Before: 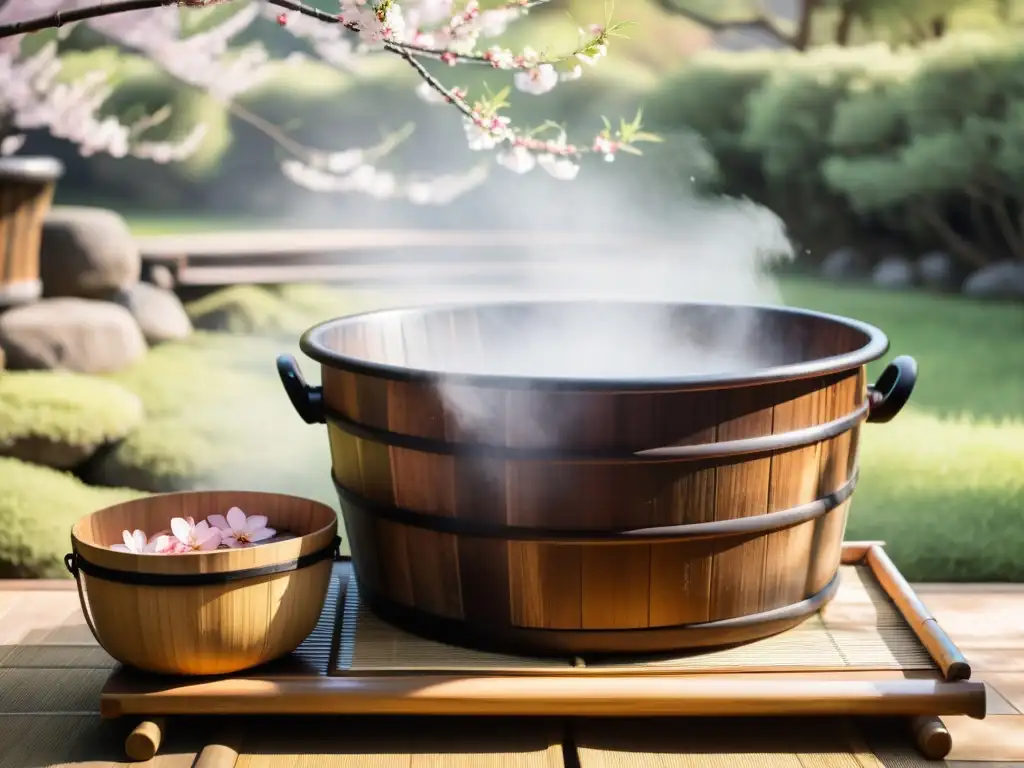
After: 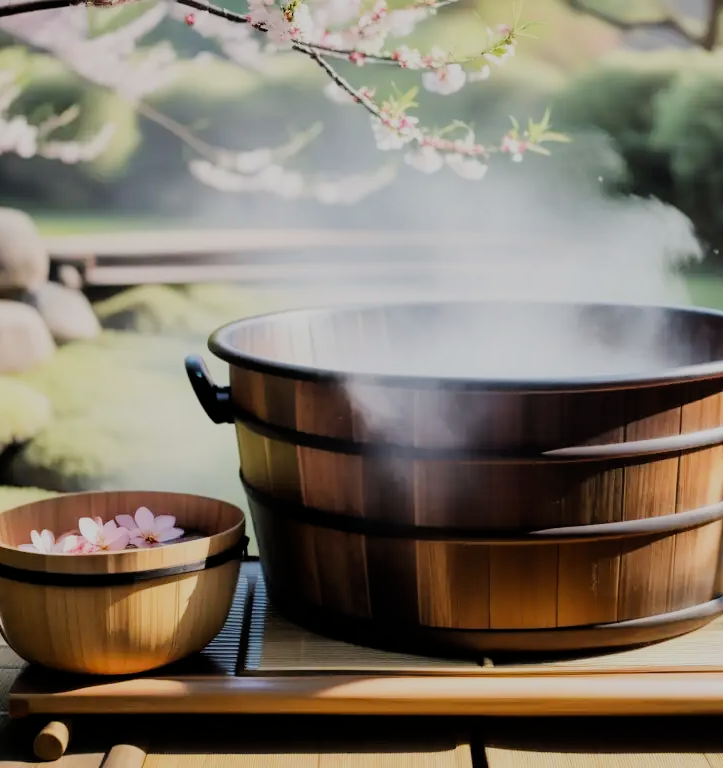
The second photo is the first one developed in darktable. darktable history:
crop and rotate: left 9.041%, right 20.323%
filmic rgb: black relative exposure -7.21 EV, white relative exposure 5.39 EV, hardness 3.02
